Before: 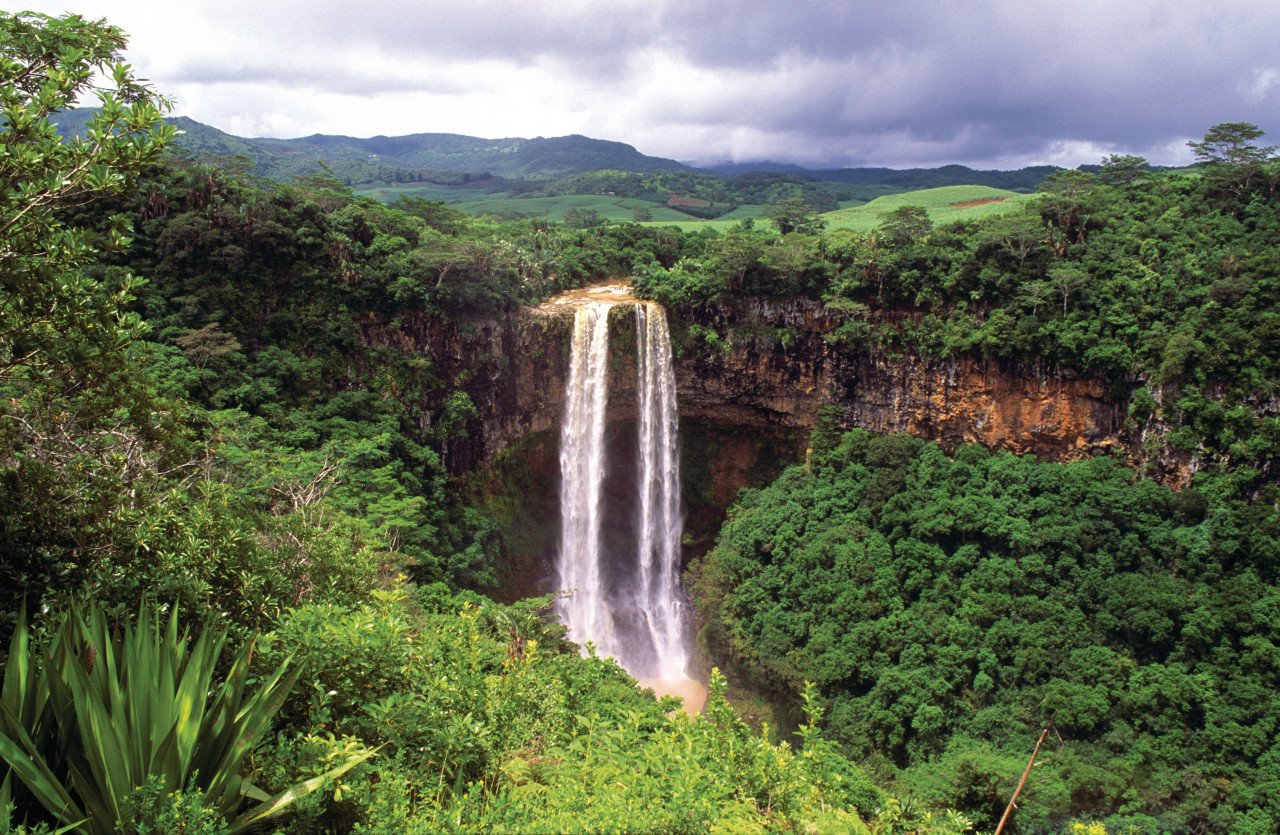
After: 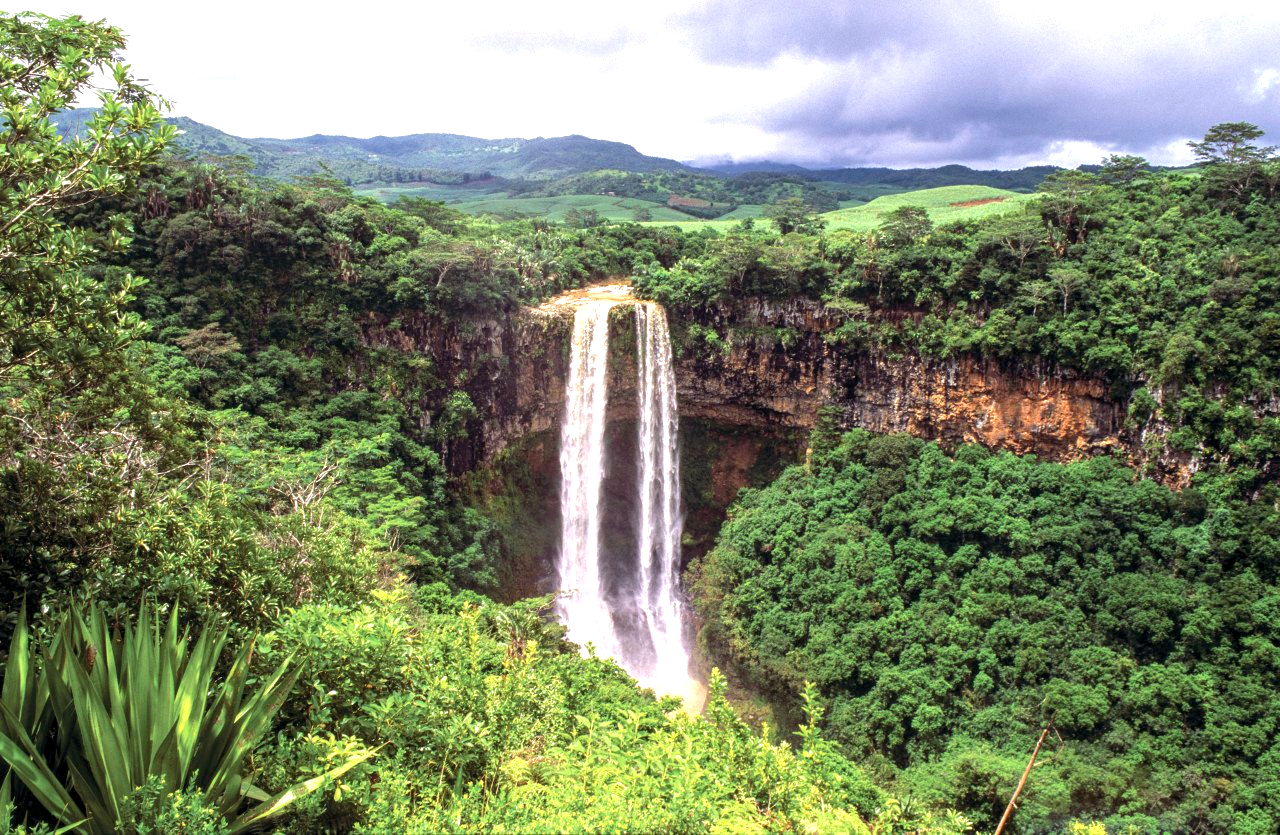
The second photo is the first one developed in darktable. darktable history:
exposure: exposure 0.781 EV, compensate highlight preservation false
local contrast: detail 130%
